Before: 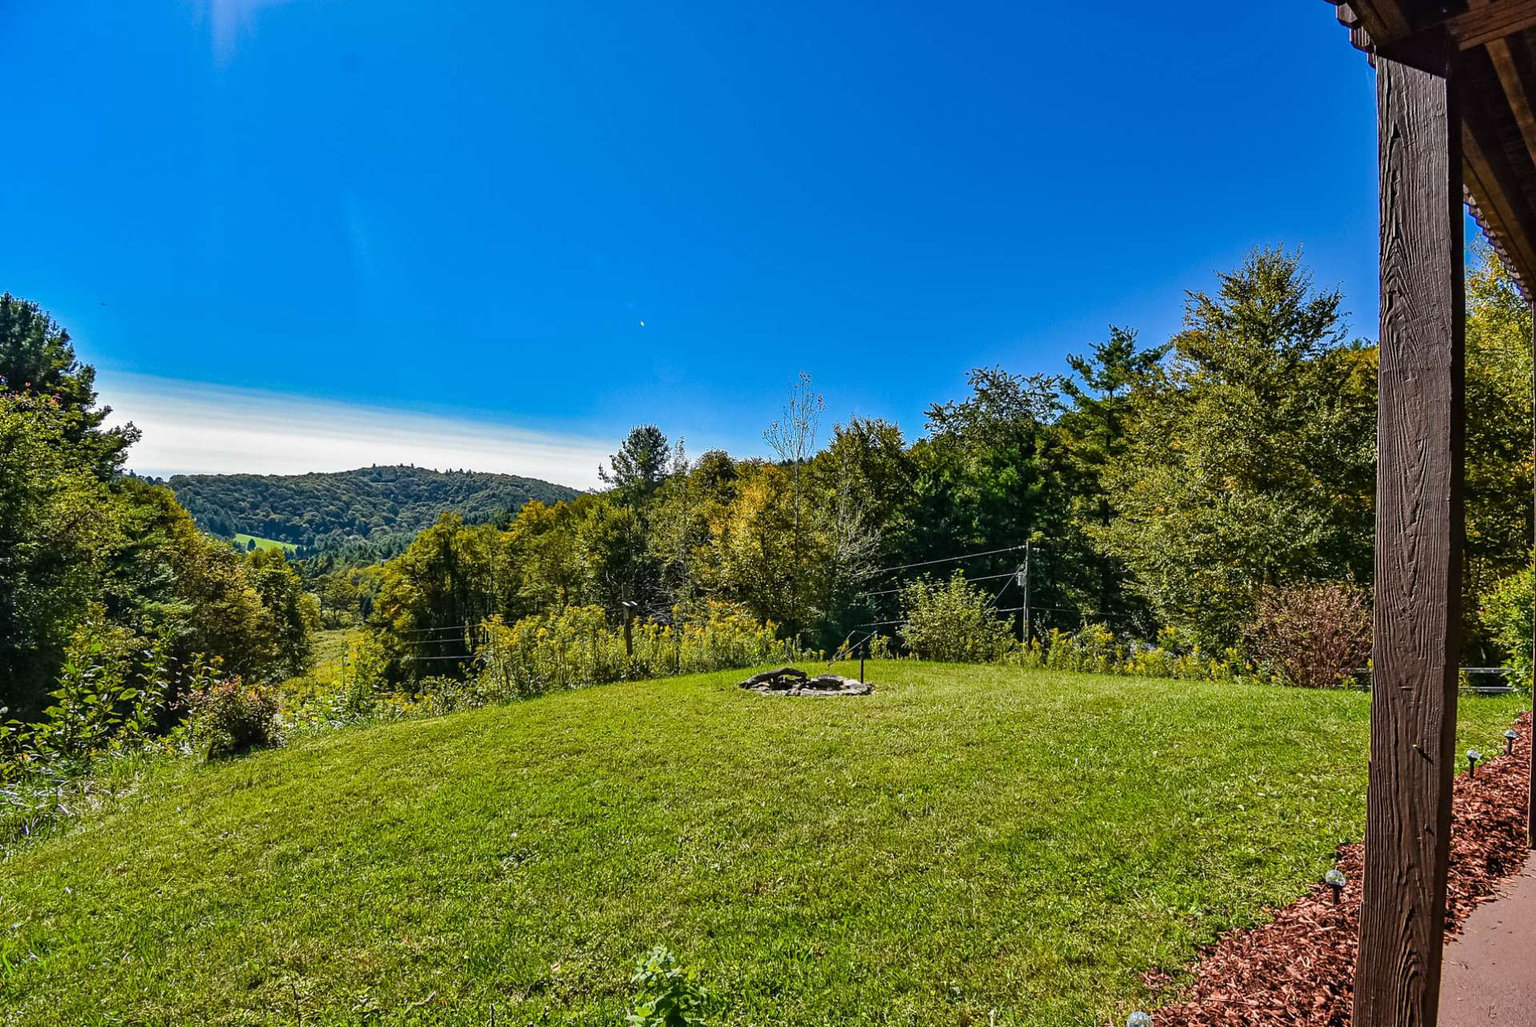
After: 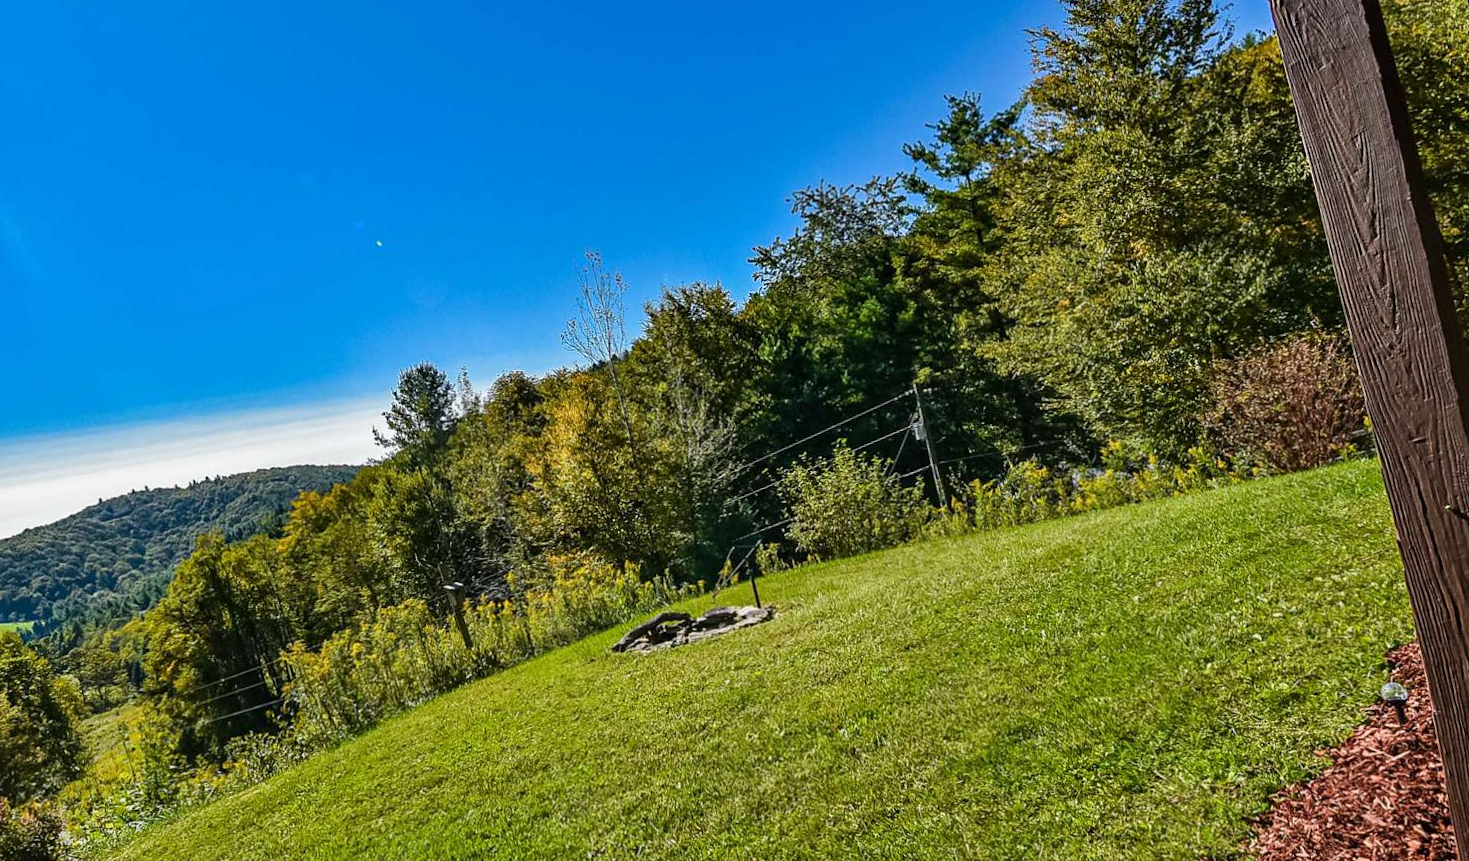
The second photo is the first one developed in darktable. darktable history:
crop: left 16.145%
rotate and perspective: rotation -14.8°, crop left 0.1, crop right 0.903, crop top 0.25, crop bottom 0.748
